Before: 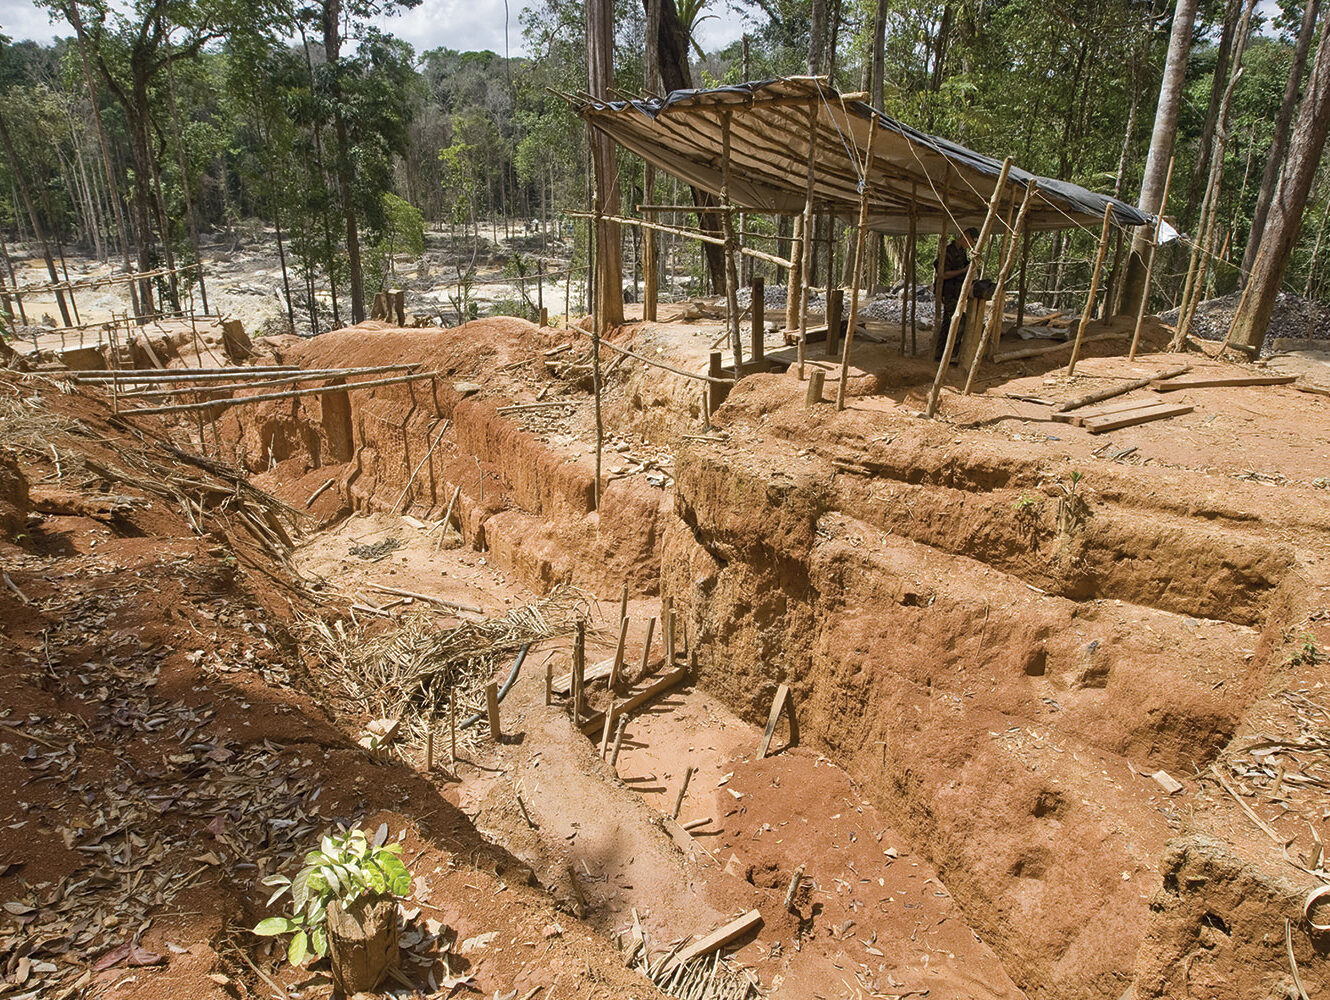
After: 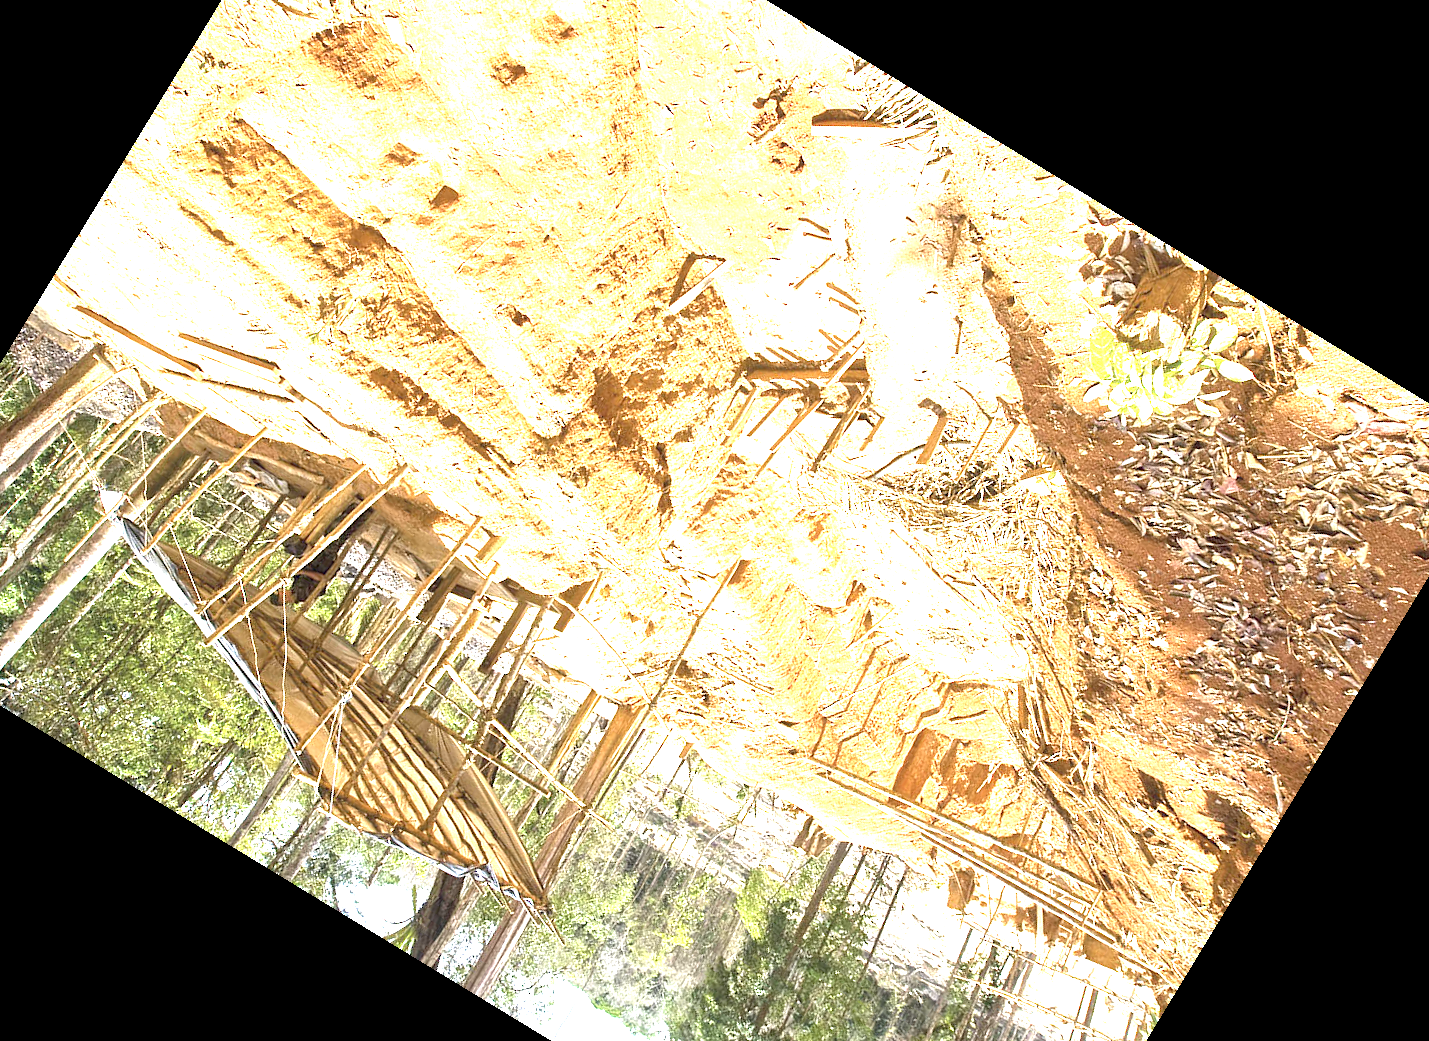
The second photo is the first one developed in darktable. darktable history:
crop and rotate: angle 148.68°, left 9.111%, top 15.603%, right 4.588%, bottom 17.041%
exposure: black level correction 0.001, exposure 2.607 EV, compensate exposure bias true, compensate highlight preservation false
